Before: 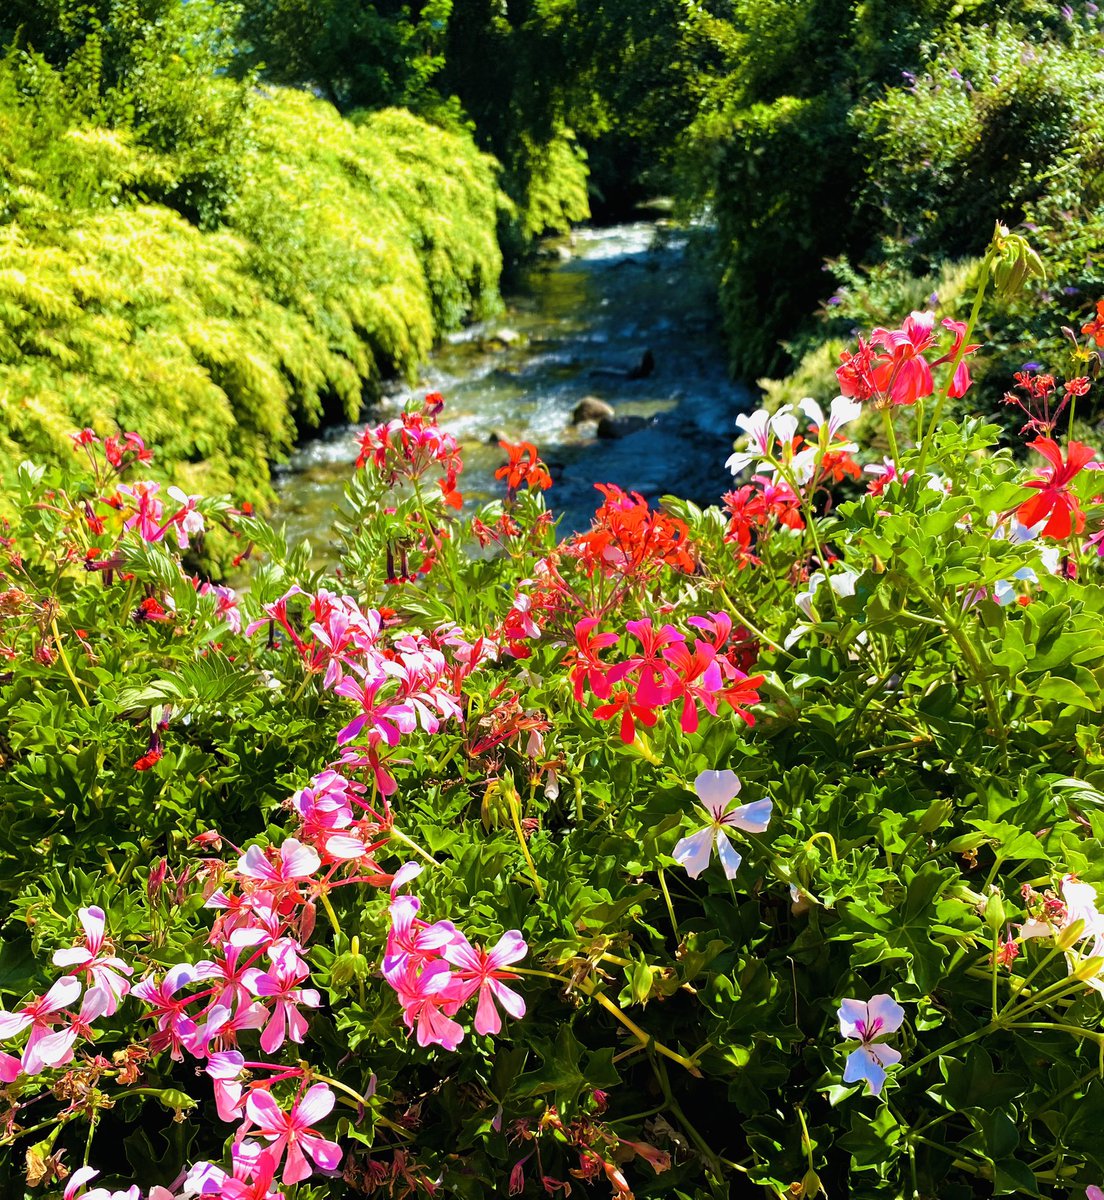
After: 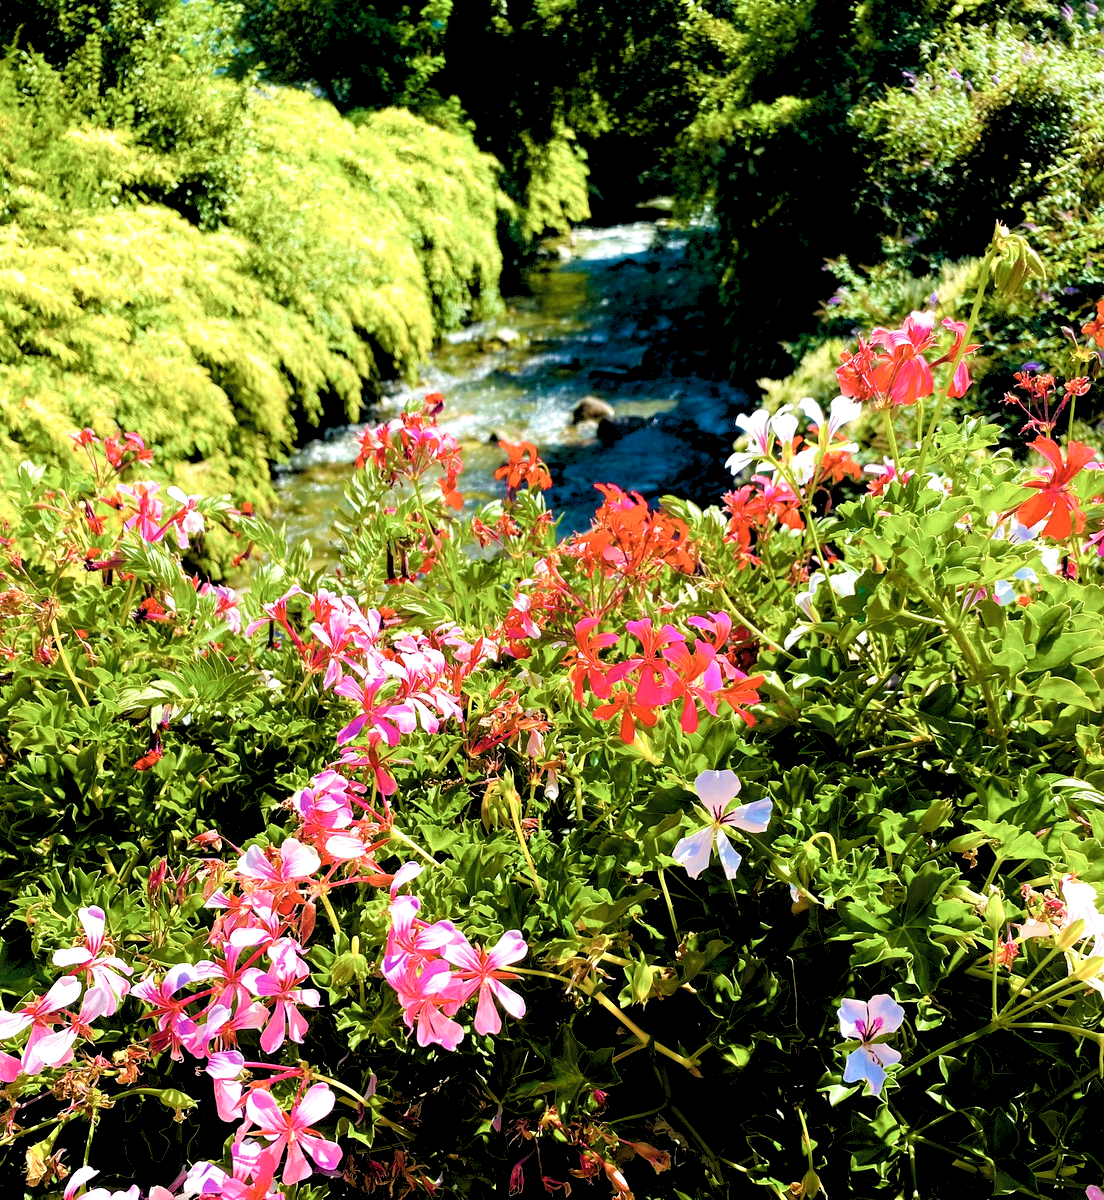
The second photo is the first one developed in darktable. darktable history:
tone curve: curves: ch0 [(0, 0) (0.003, 0.003) (0.011, 0.011) (0.025, 0.025) (0.044, 0.045) (0.069, 0.07) (0.1, 0.1) (0.136, 0.137) (0.177, 0.179) (0.224, 0.226) (0.277, 0.279) (0.335, 0.338) (0.399, 0.402) (0.468, 0.472) (0.543, 0.547) (0.623, 0.628) (0.709, 0.715) (0.801, 0.807) (0.898, 0.902) (1, 1)], preserve colors none
exposure: black level correction 0.001, exposure 0.14 EV, compensate highlight preservation false
contrast brightness saturation: contrast 0.1, saturation -0.3
rgb levels: levels [[0.013, 0.434, 0.89], [0, 0.5, 1], [0, 0.5, 1]]
color balance rgb: perceptual saturation grading › global saturation 20%, perceptual saturation grading › highlights -25%, perceptual saturation grading › shadows 50%
